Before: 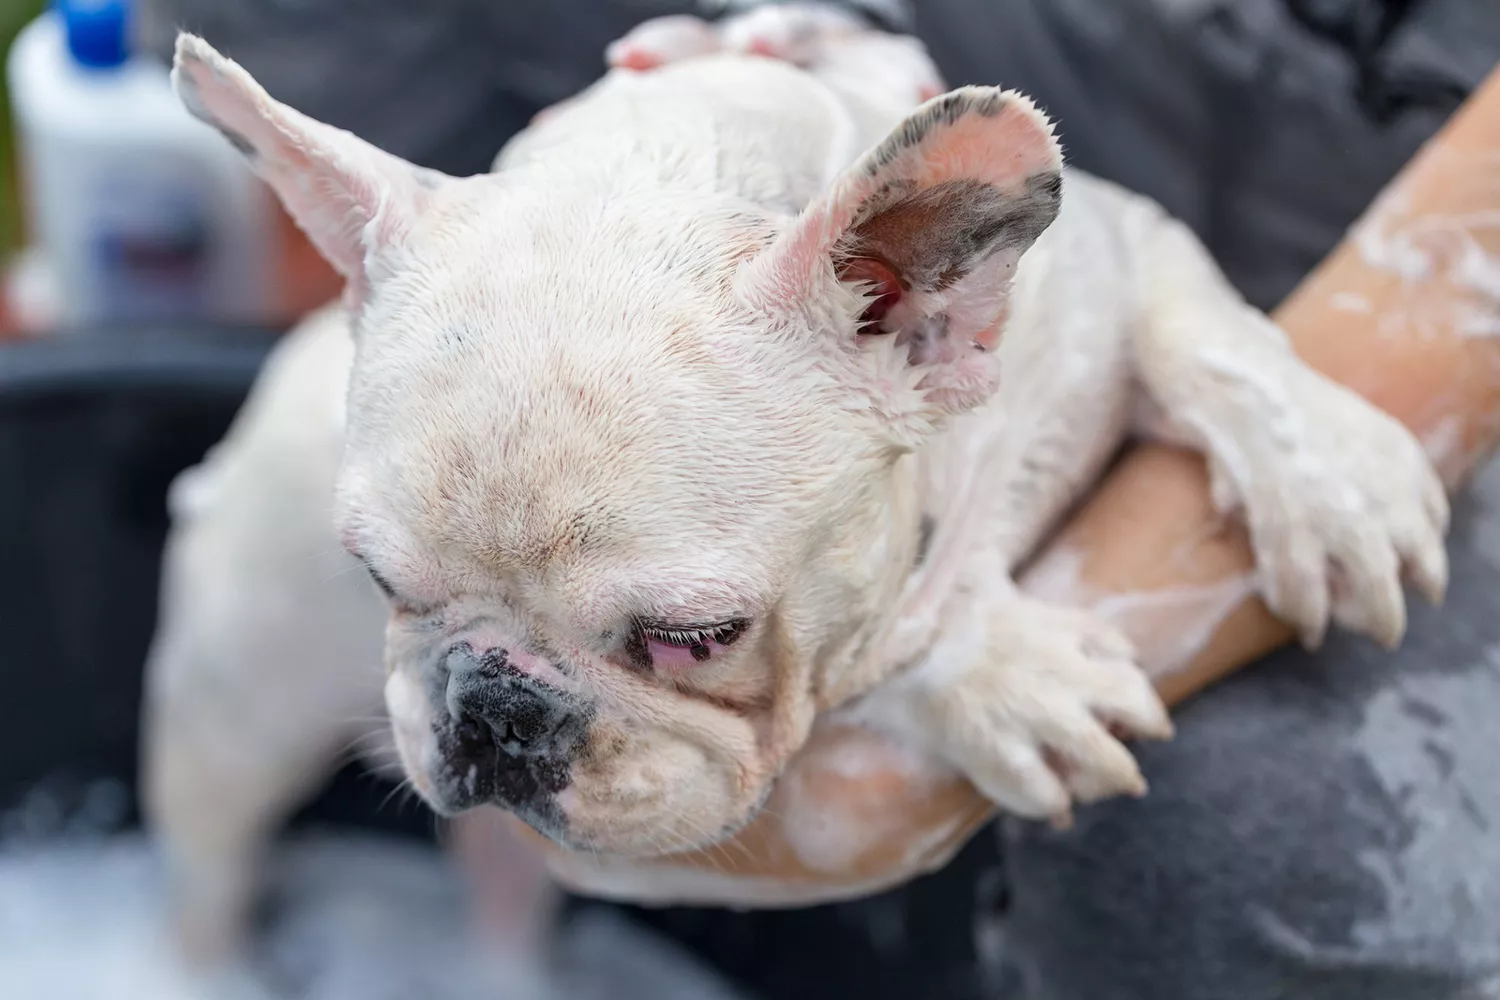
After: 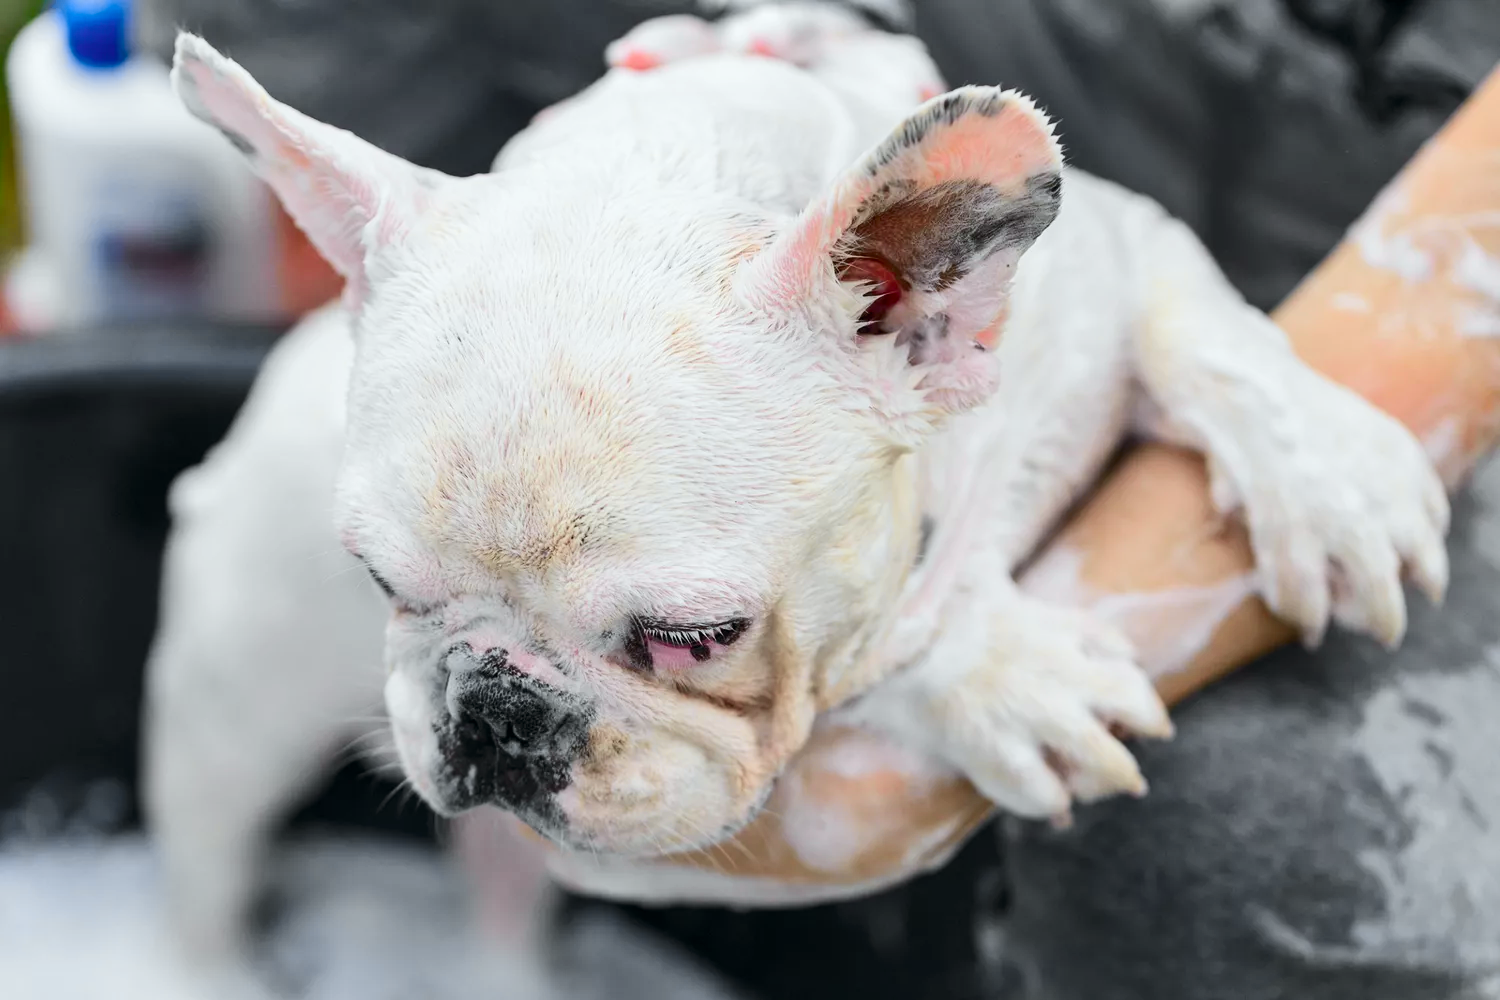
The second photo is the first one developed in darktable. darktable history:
tone curve: curves: ch0 [(0, 0) (0.071, 0.06) (0.253, 0.242) (0.437, 0.498) (0.55, 0.644) (0.657, 0.749) (0.823, 0.876) (1, 0.99)]; ch1 [(0, 0) (0.346, 0.307) (0.408, 0.369) (0.453, 0.457) (0.476, 0.489) (0.502, 0.493) (0.521, 0.515) (0.537, 0.531) (0.612, 0.641) (0.676, 0.728) (1, 1)]; ch2 [(0, 0) (0.346, 0.34) (0.434, 0.46) (0.485, 0.494) (0.5, 0.494) (0.511, 0.504) (0.537, 0.551) (0.579, 0.599) (0.625, 0.686) (1, 1)], color space Lab, independent channels, preserve colors none
